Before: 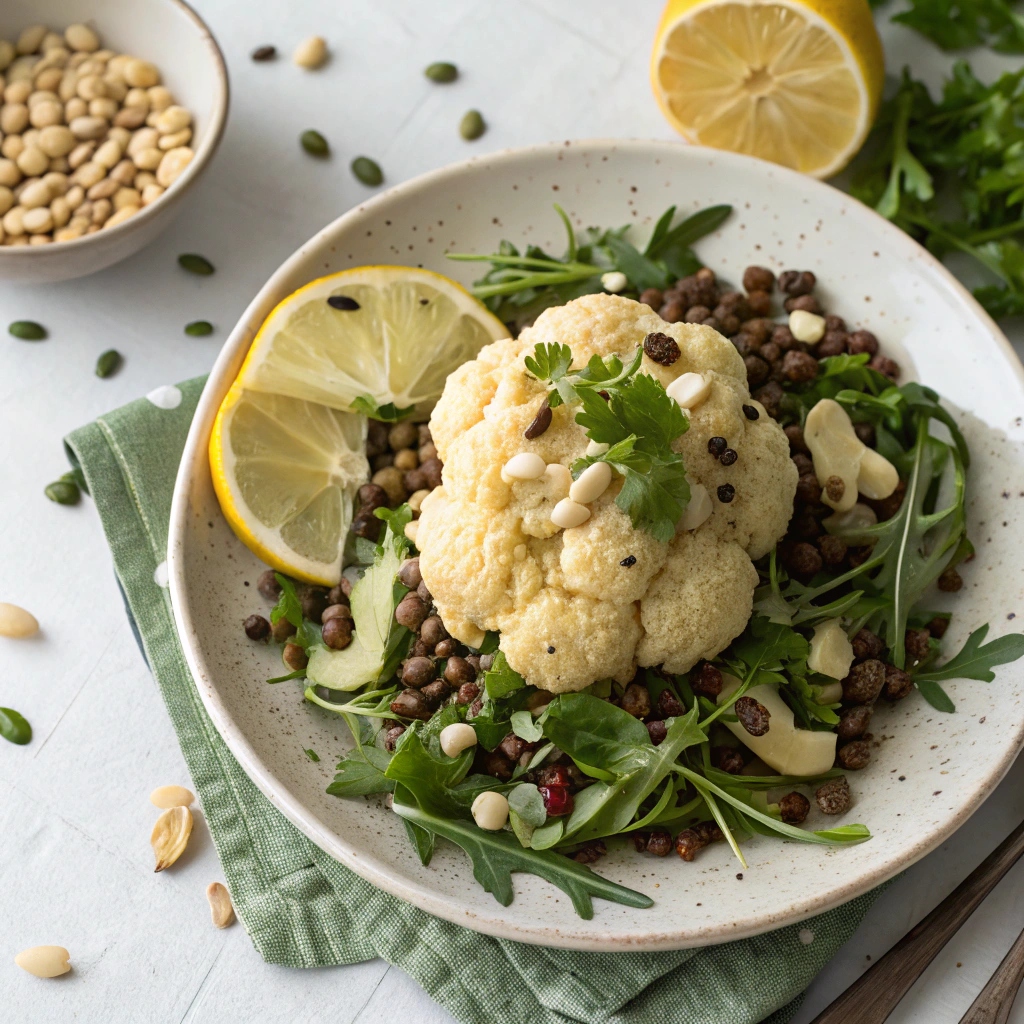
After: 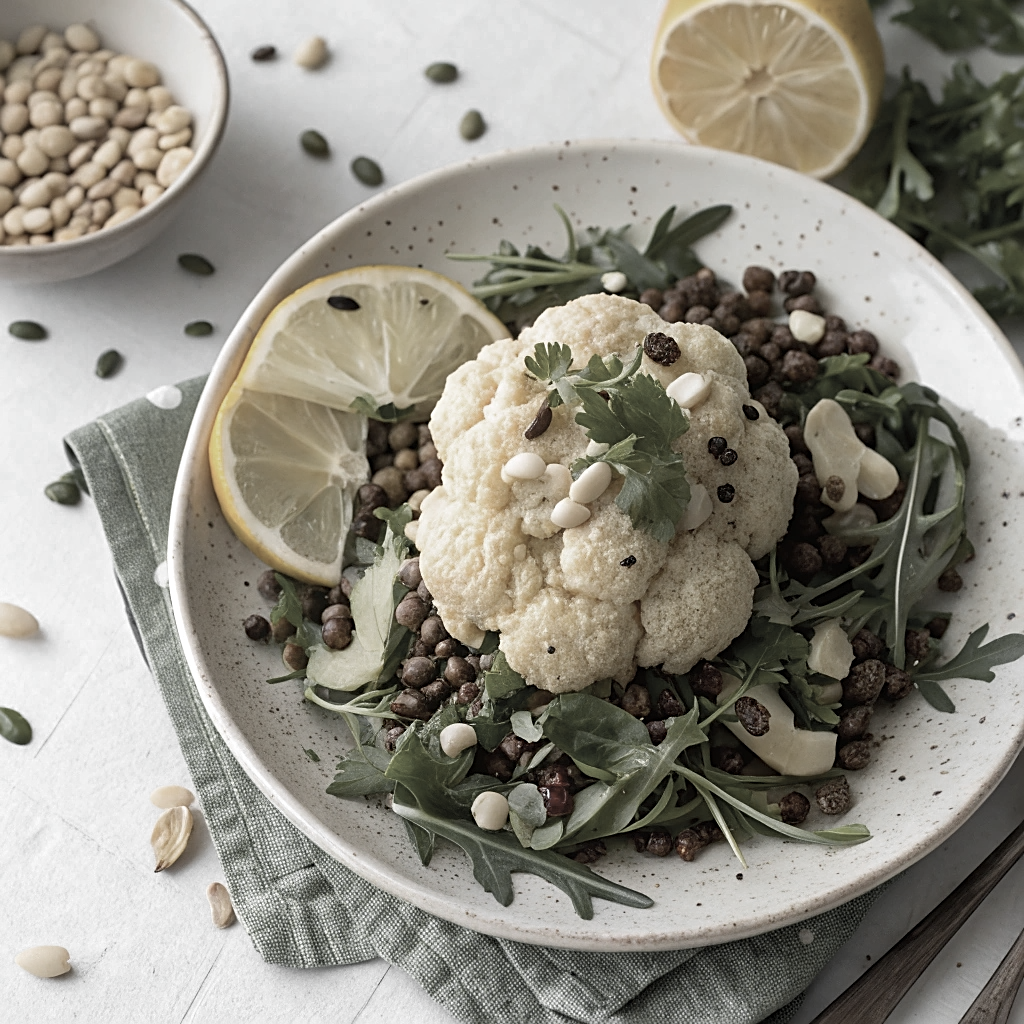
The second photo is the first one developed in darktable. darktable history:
sharpen: on, module defaults
color zones: curves: ch0 [(0, 0.613) (0.01, 0.613) (0.245, 0.448) (0.498, 0.529) (0.642, 0.665) (0.879, 0.777) (0.99, 0.613)]; ch1 [(0, 0.035) (0.121, 0.189) (0.259, 0.197) (0.415, 0.061) (0.589, 0.022) (0.732, 0.022) (0.857, 0.026) (0.991, 0.053)]
